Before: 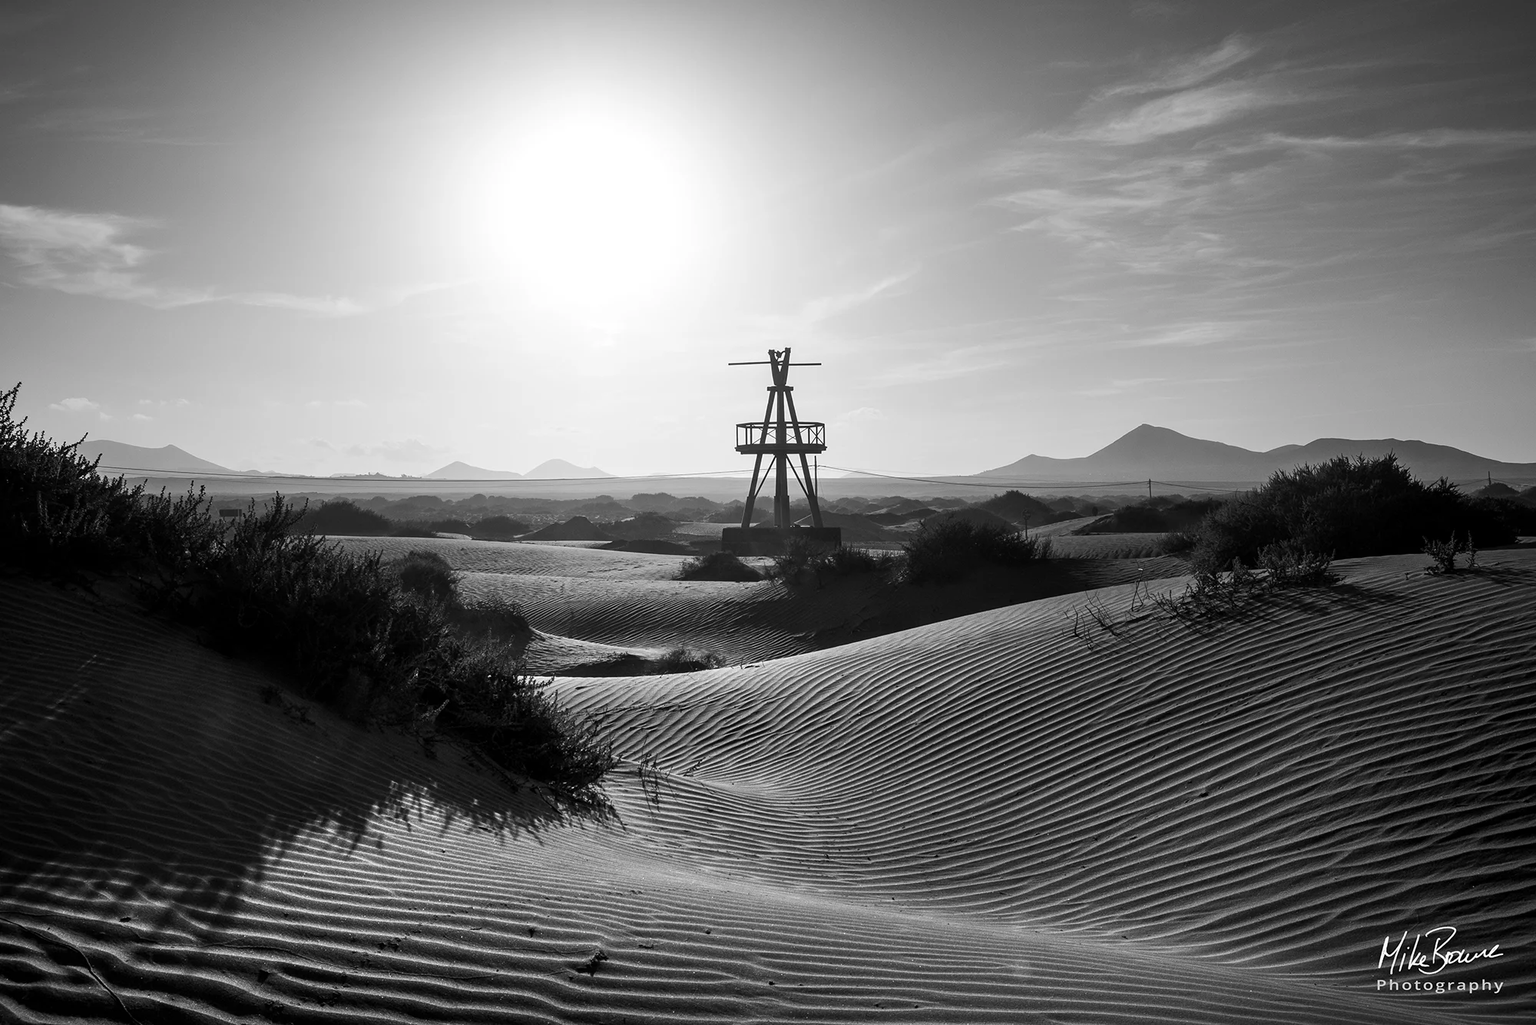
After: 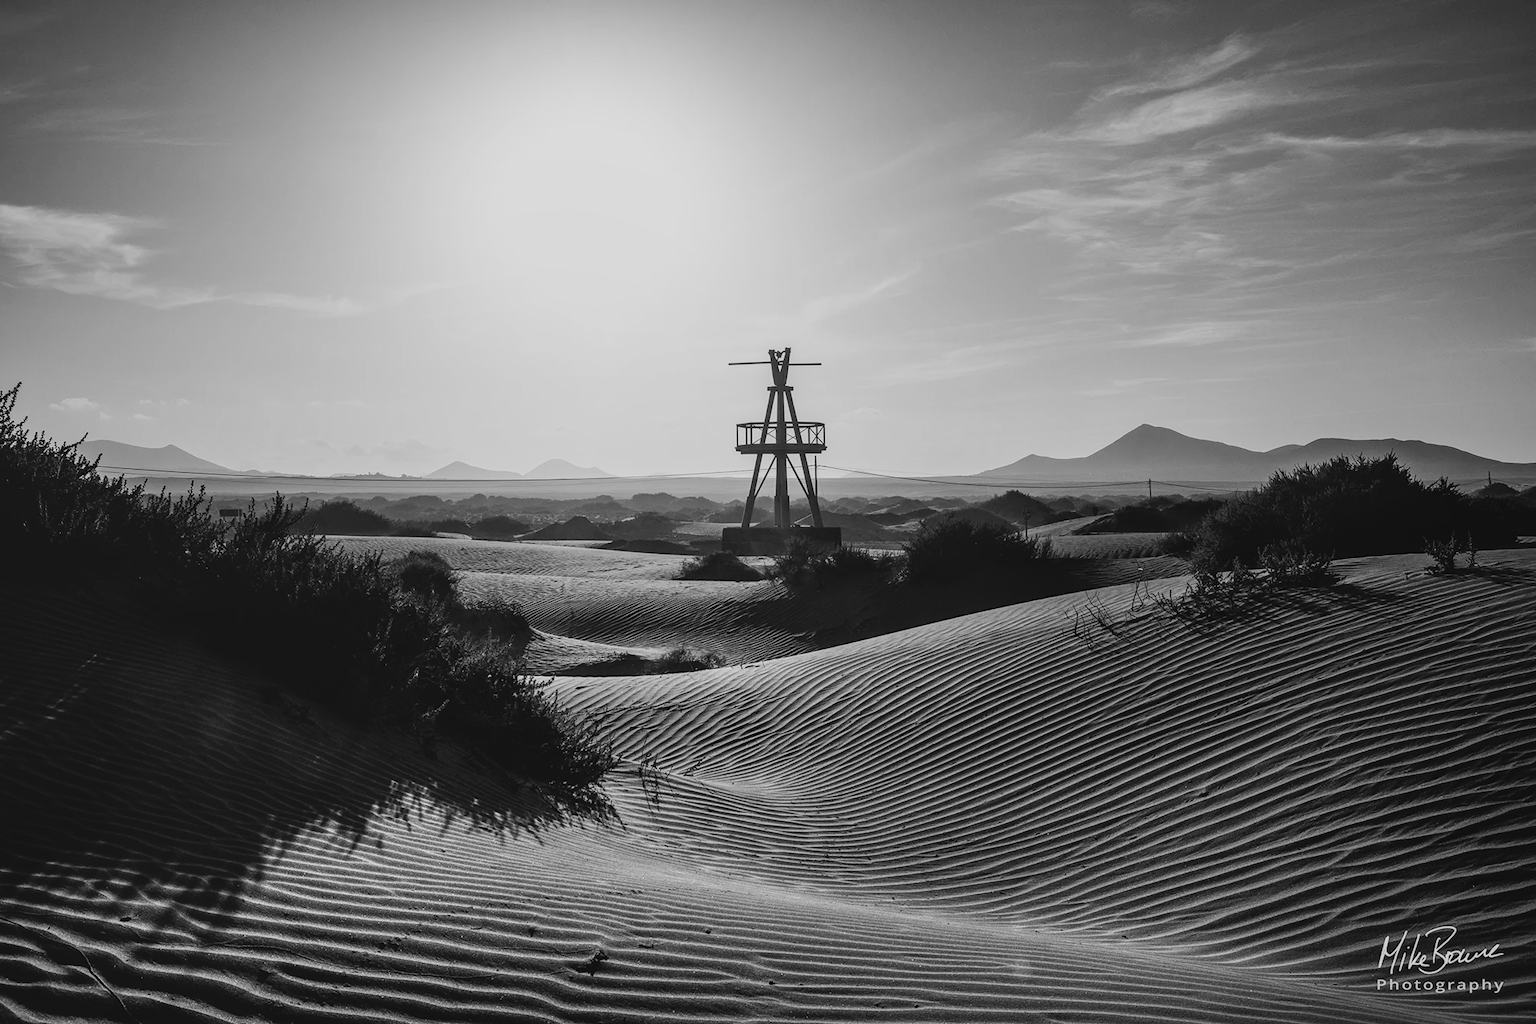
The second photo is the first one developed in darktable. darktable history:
local contrast: on, module defaults
sigmoid: contrast 1.7, skew 0.1, preserve hue 0%, red attenuation 0.1, red rotation 0.035, green attenuation 0.1, green rotation -0.017, blue attenuation 0.15, blue rotation -0.052, base primaries Rec2020
contrast brightness saturation: contrast -0.1, brightness 0.05, saturation 0.08
tone equalizer: -8 EV 0.25 EV, -7 EV 0.417 EV, -6 EV 0.417 EV, -5 EV 0.25 EV, -3 EV -0.25 EV, -2 EV -0.417 EV, -1 EV -0.417 EV, +0 EV -0.25 EV, edges refinement/feathering 500, mask exposure compensation -1.57 EV, preserve details guided filter
